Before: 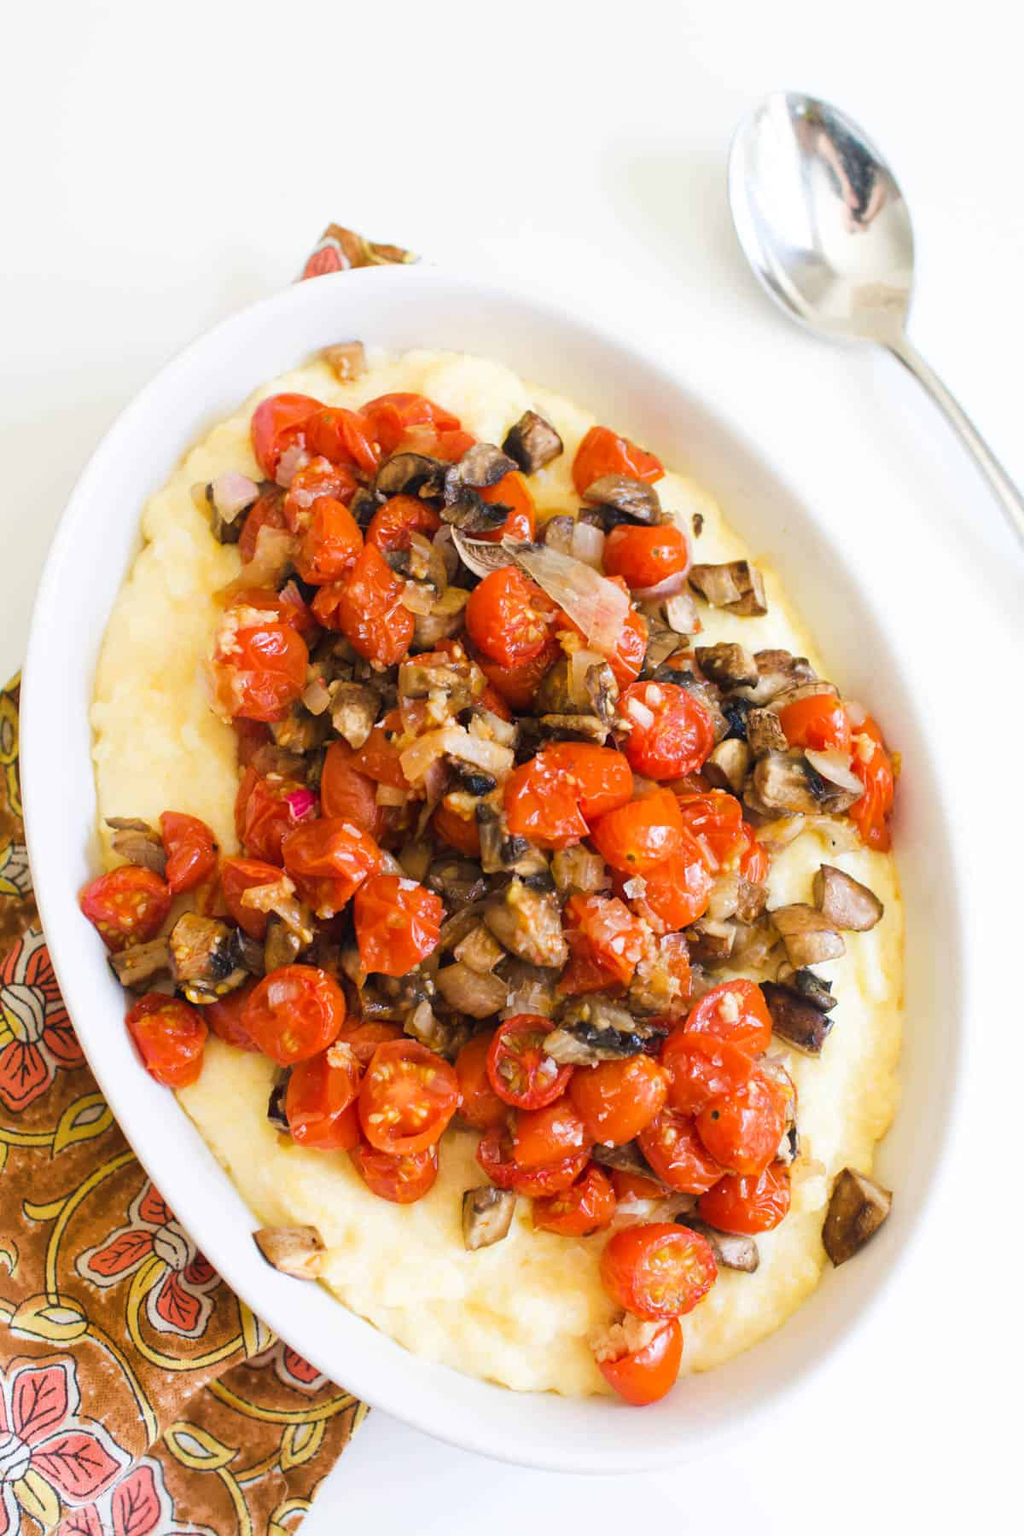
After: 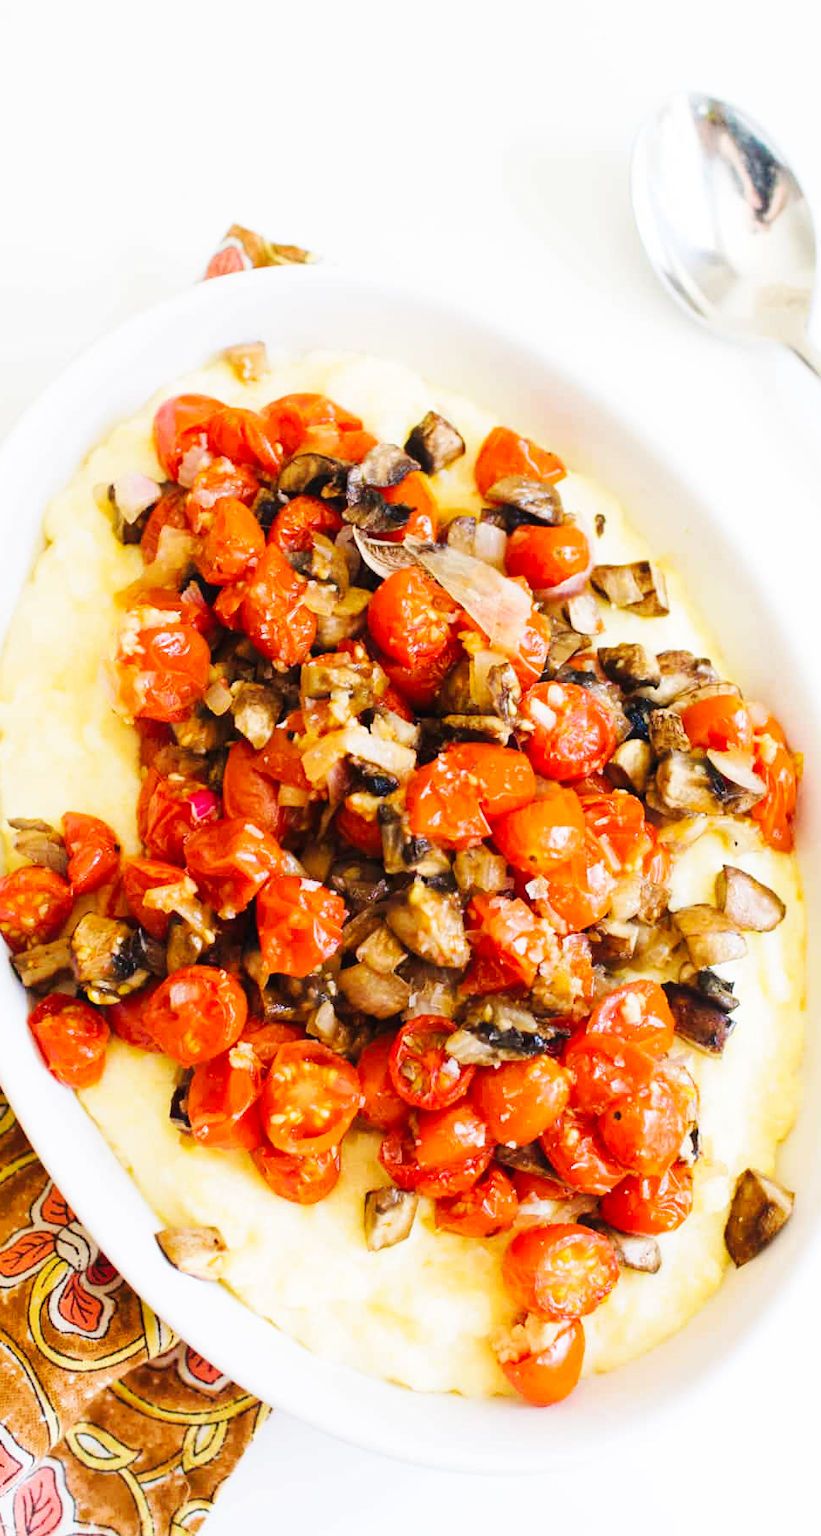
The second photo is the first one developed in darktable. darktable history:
crop and rotate: left 9.597%, right 10.195%
base curve: curves: ch0 [(0, 0) (0.032, 0.025) (0.121, 0.166) (0.206, 0.329) (0.605, 0.79) (1, 1)], preserve colors none
white balance: emerald 1
